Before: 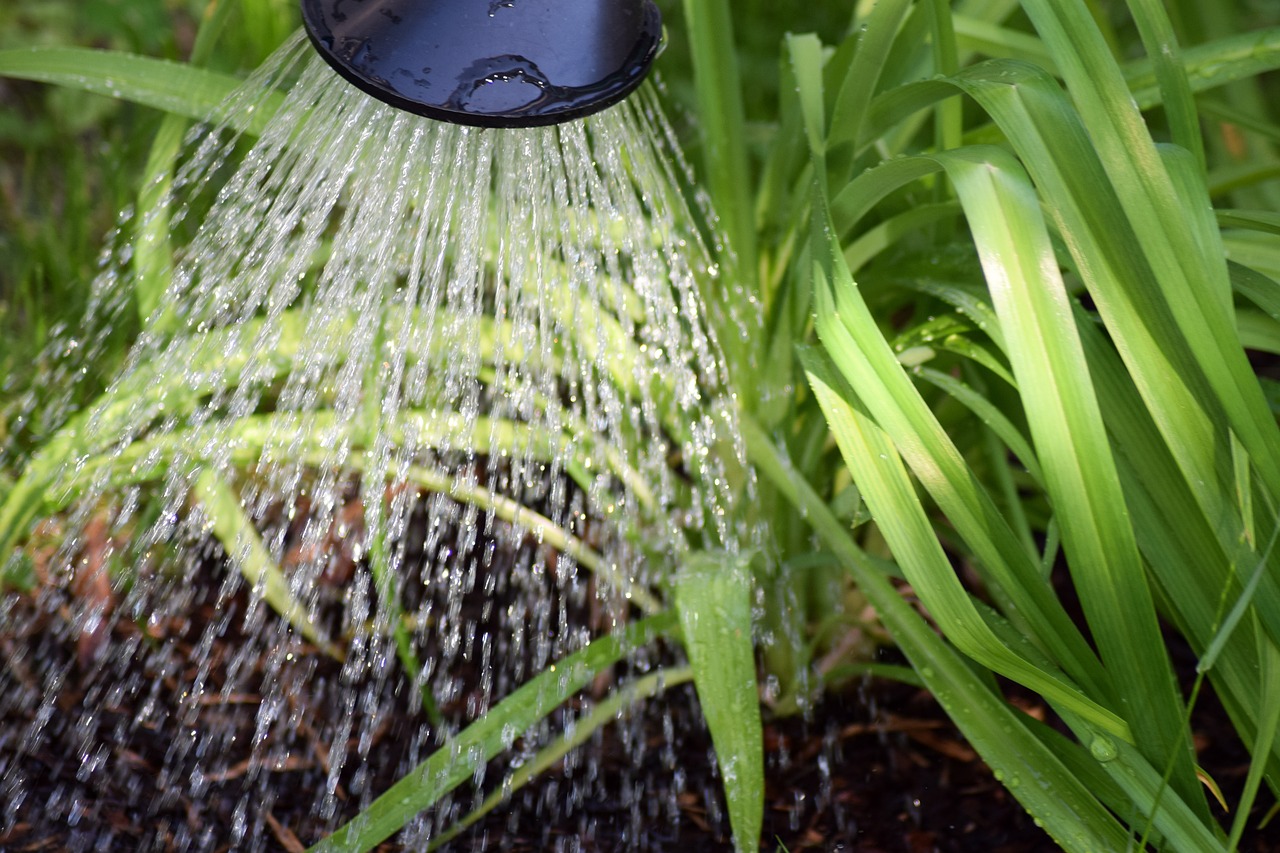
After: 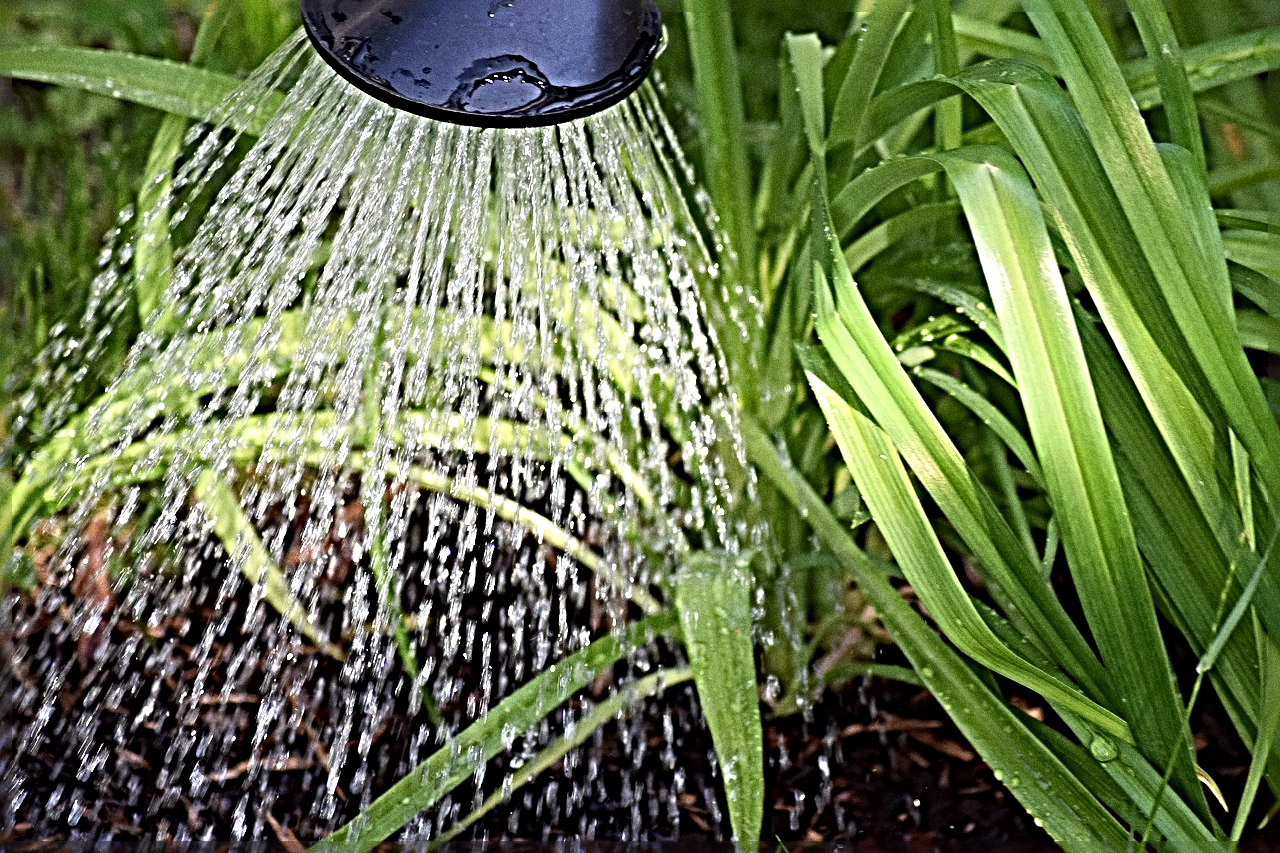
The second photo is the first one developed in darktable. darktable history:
grain: coarseness 0.09 ISO, strength 40%
sharpen: radius 6.3, amount 1.8, threshold 0
